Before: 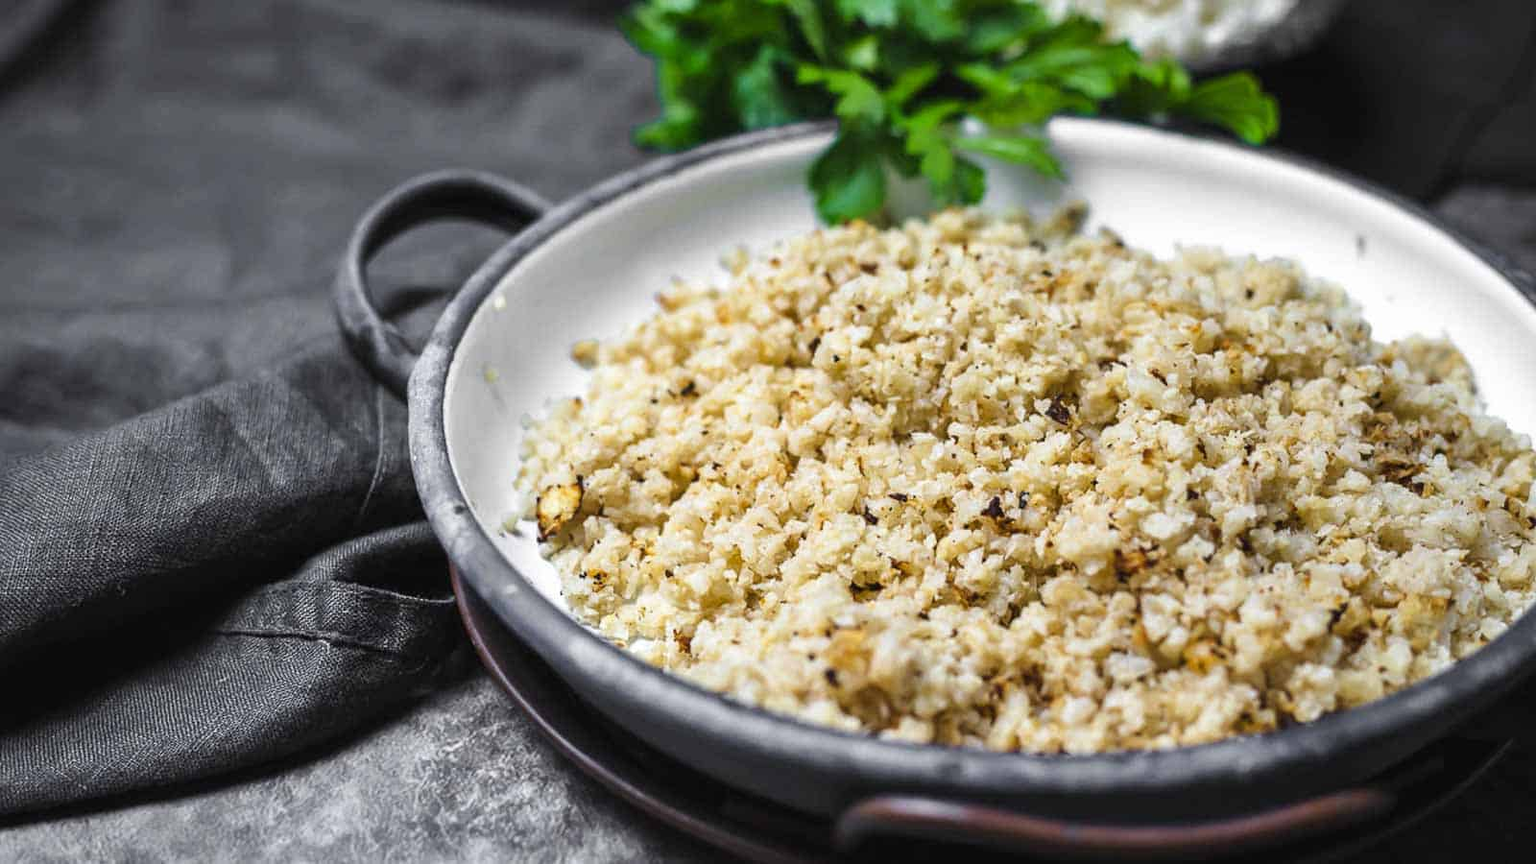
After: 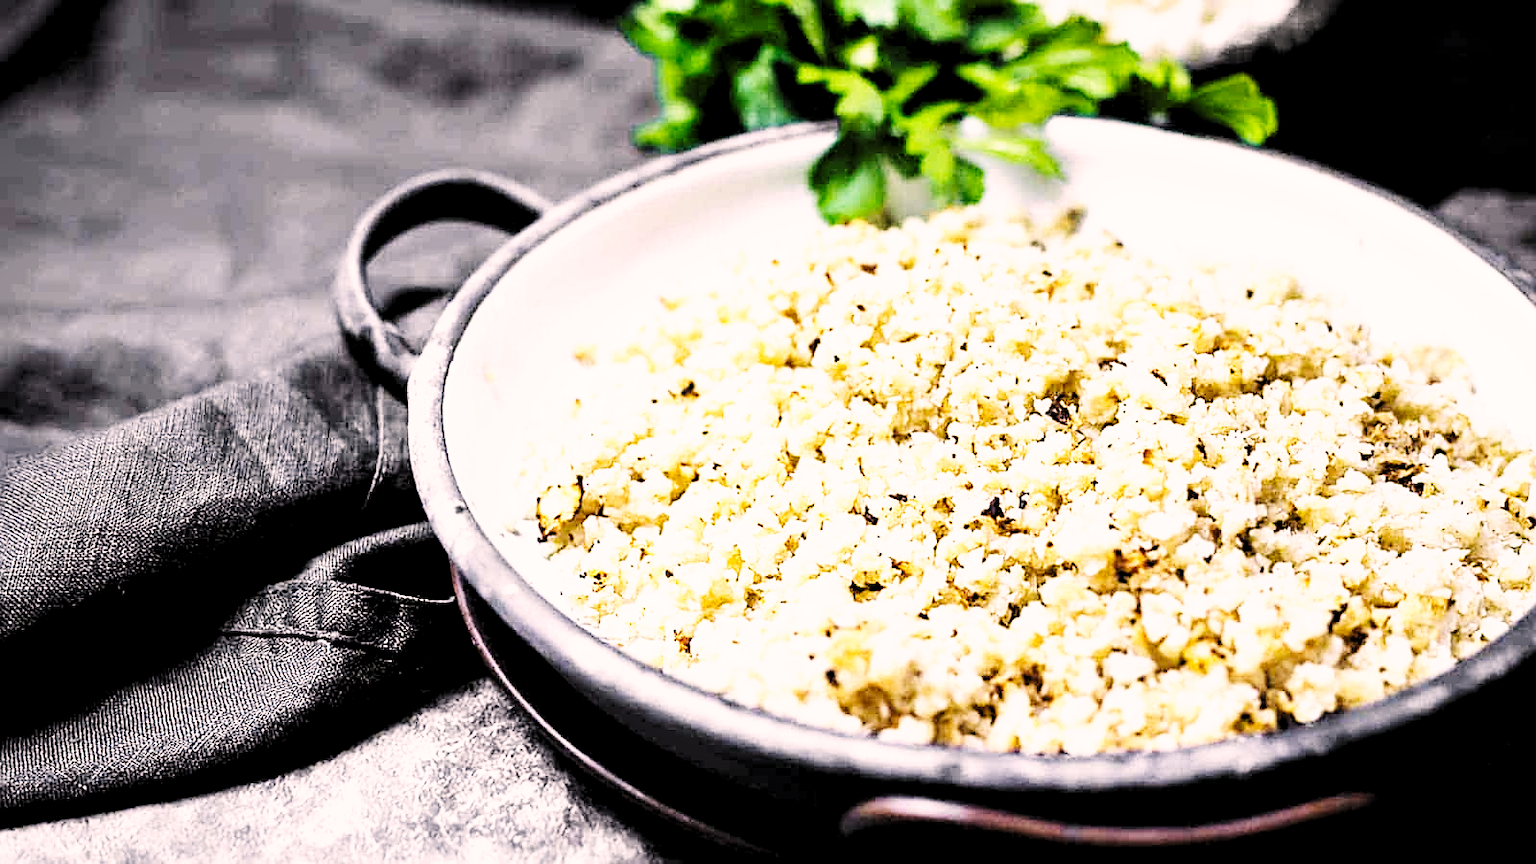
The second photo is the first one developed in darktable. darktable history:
base curve: curves: ch0 [(0, 0.003) (0.001, 0.002) (0.006, 0.004) (0.02, 0.022) (0.048, 0.086) (0.094, 0.234) (0.162, 0.431) (0.258, 0.629) (0.385, 0.8) (0.548, 0.918) (0.751, 0.988) (1, 1)], preserve colors none
tone equalizer: -8 EV -0.785 EV, -7 EV -0.693 EV, -6 EV -0.574 EV, -5 EV -0.406 EV, -3 EV 0.382 EV, -2 EV 0.6 EV, -1 EV 0.693 EV, +0 EV 0.756 EV, luminance estimator HSV value / RGB max
levels: levels [0.116, 0.574, 1]
color correction: highlights a* 7.53, highlights b* 3.94
sharpen: on, module defaults
